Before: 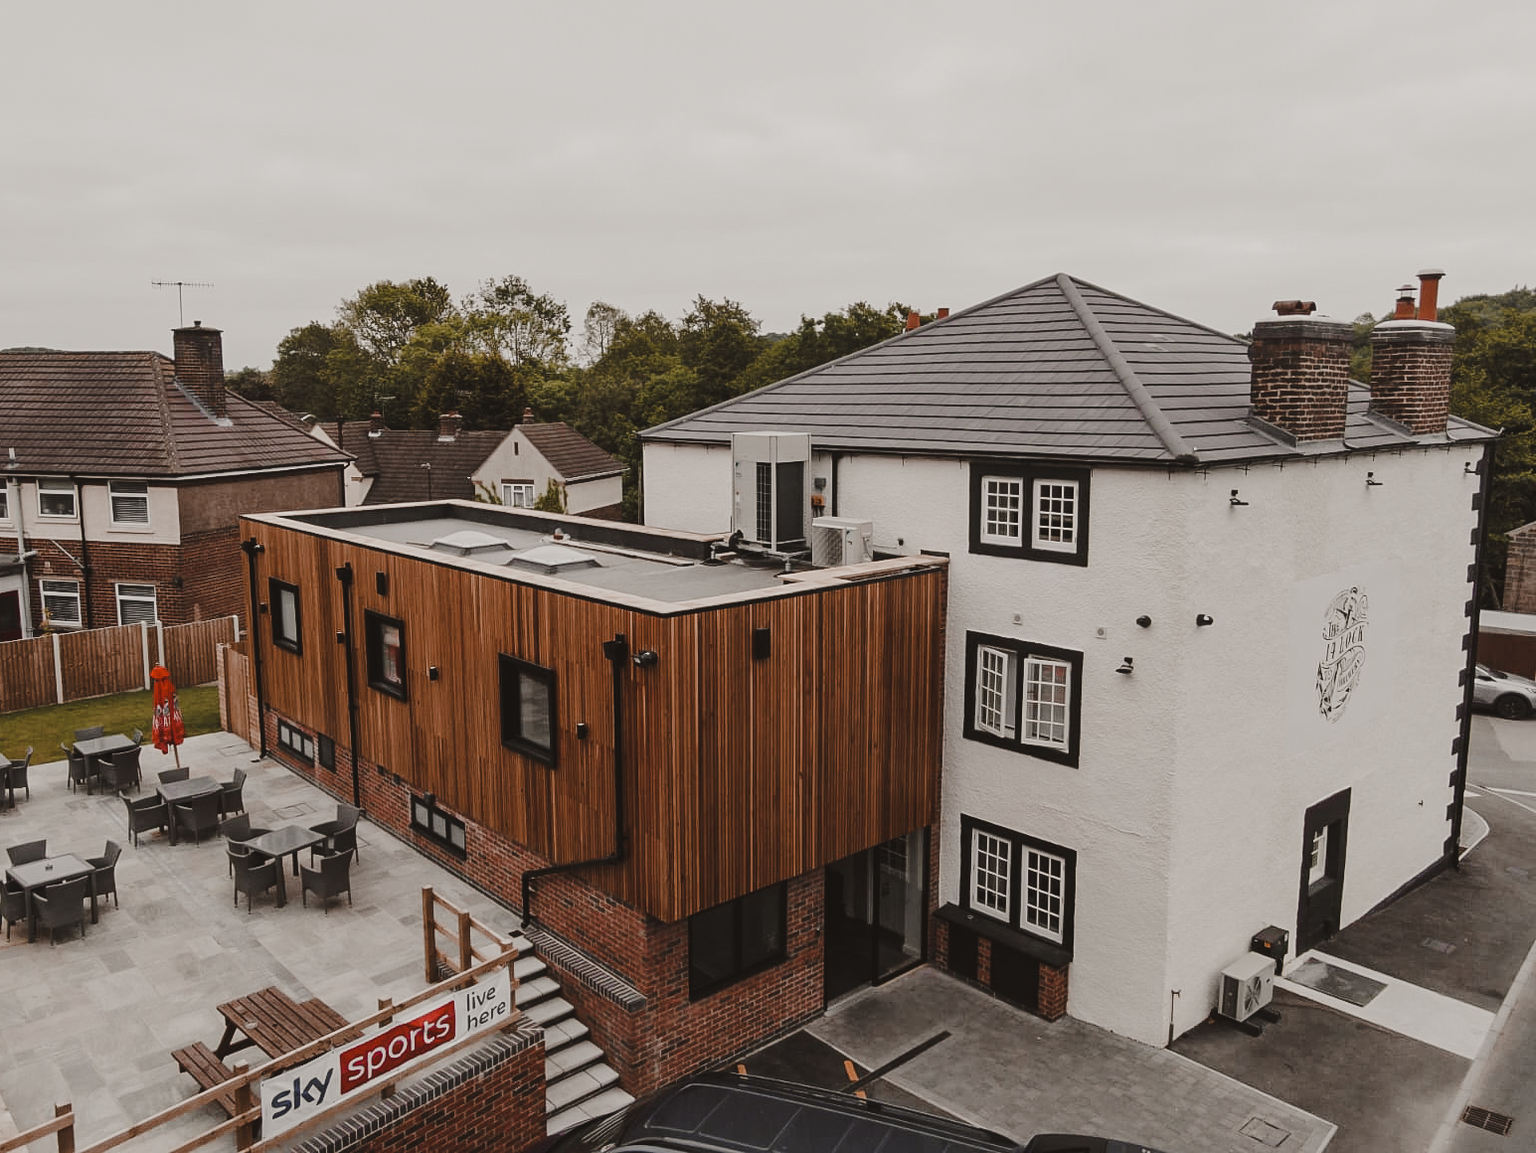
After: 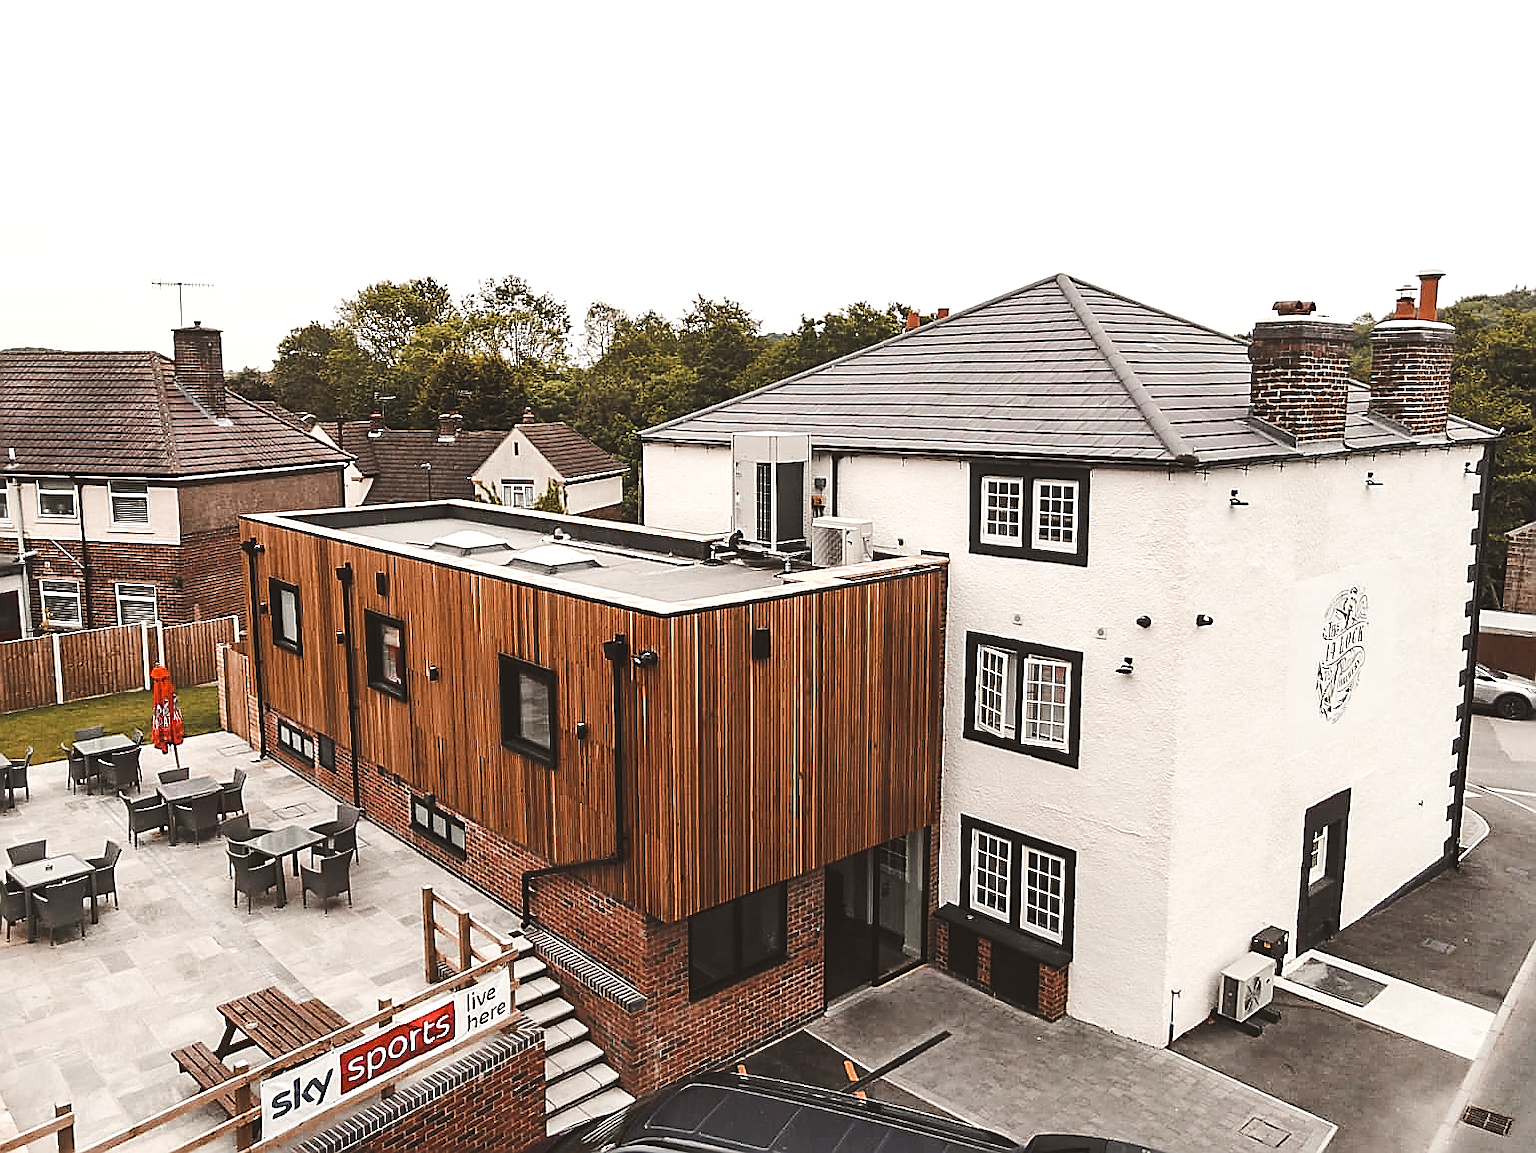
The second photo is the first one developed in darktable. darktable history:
exposure: black level correction 0.001, exposure 0.965 EV, compensate exposure bias true, compensate highlight preservation false
sharpen: radius 1.364, amount 1.256, threshold 0.827
